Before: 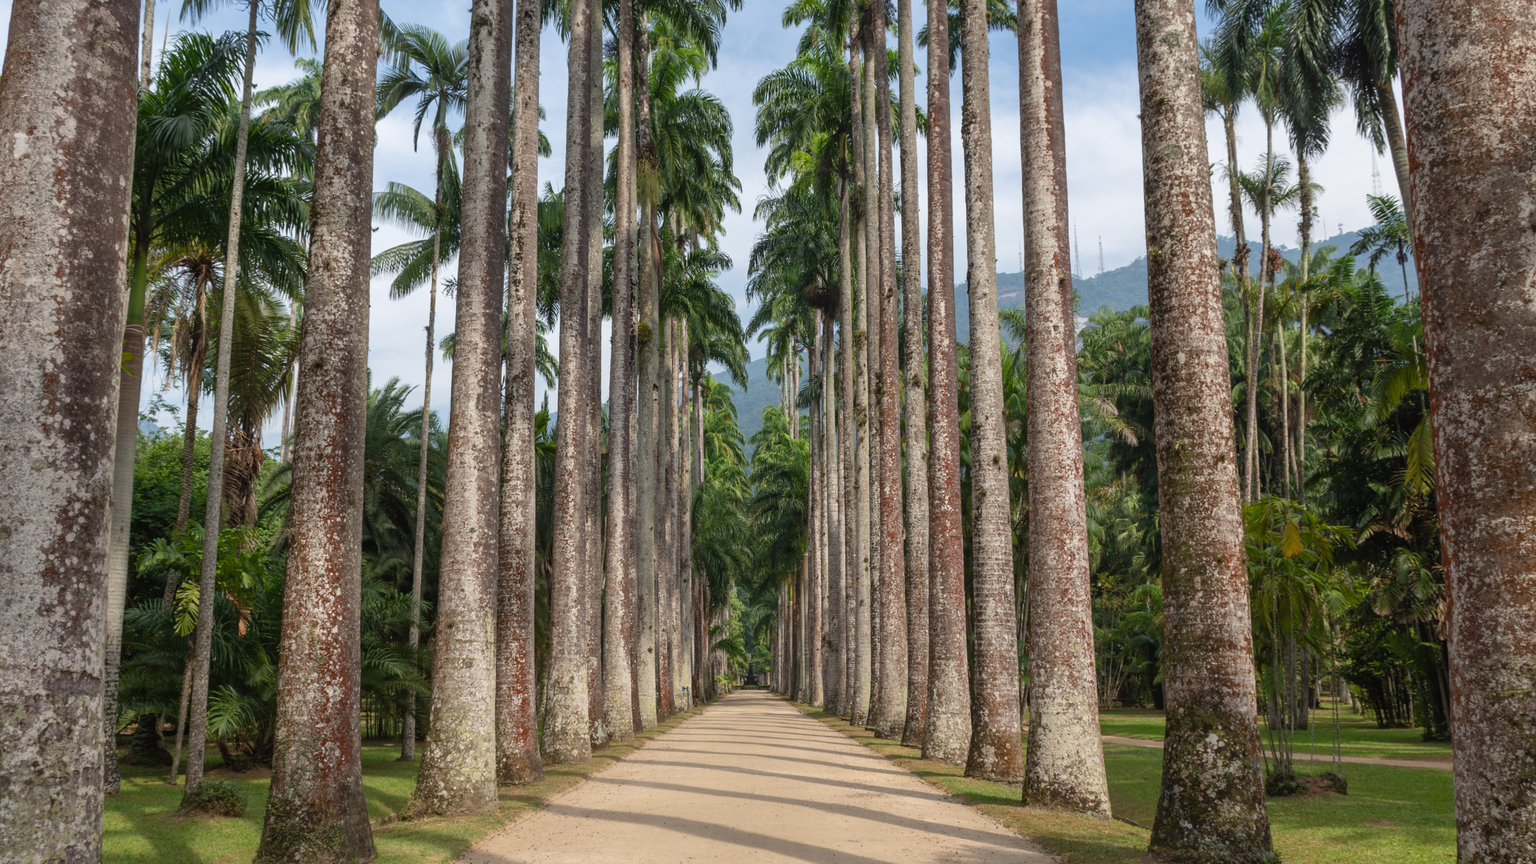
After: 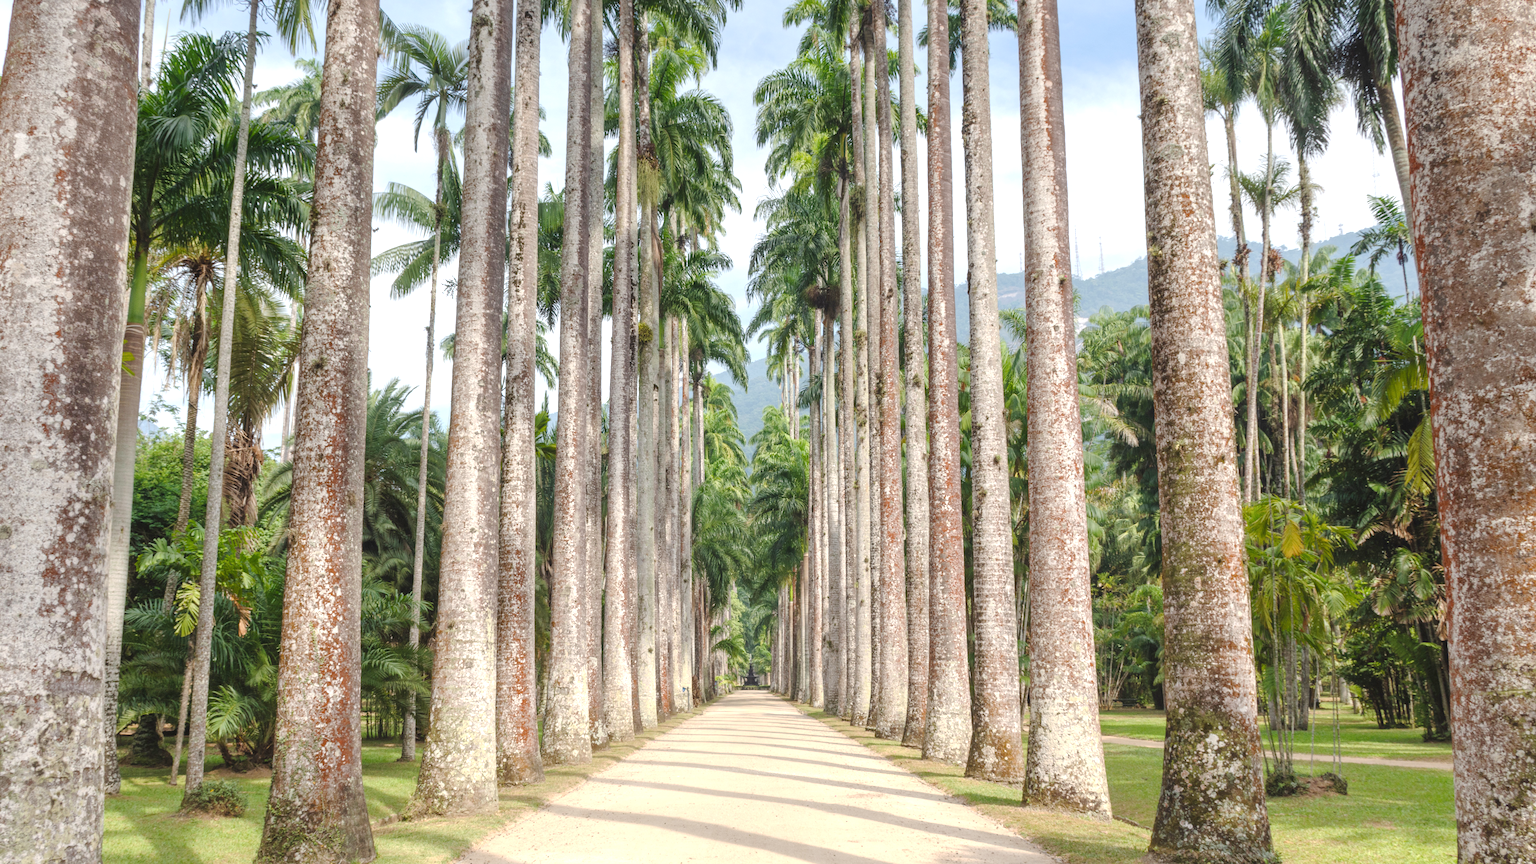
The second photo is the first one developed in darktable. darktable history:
exposure: black level correction 0, exposure 1.1 EV, compensate exposure bias true, compensate highlight preservation false
base curve: curves: ch0 [(0, 0) (0.158, 0.273) (0.879, 0.895) (1, 1)], preserve colors none
graduated density: rotation -0.352°, offset 57.64
